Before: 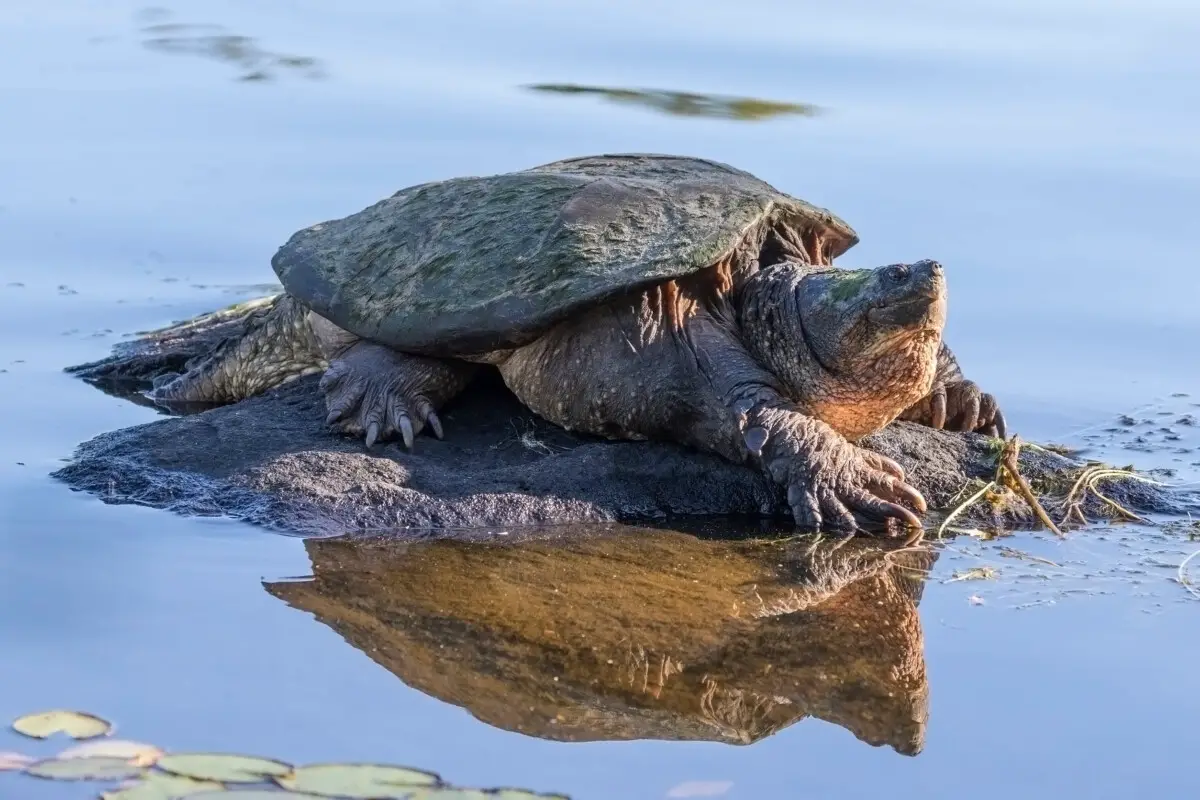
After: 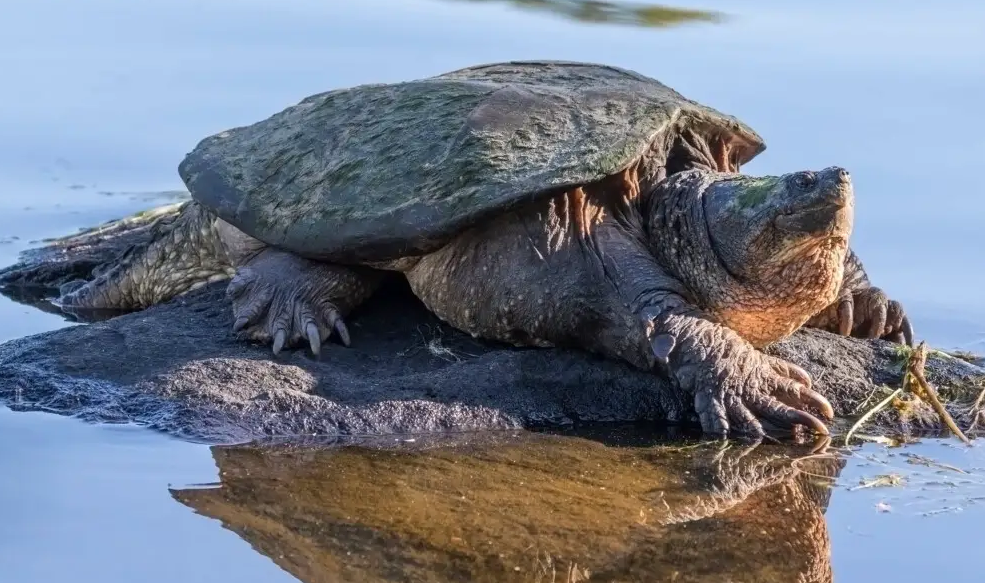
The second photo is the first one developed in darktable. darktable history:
crop: left 7.817%, top 11.672%, right 10.067%, bottom 15.398%
